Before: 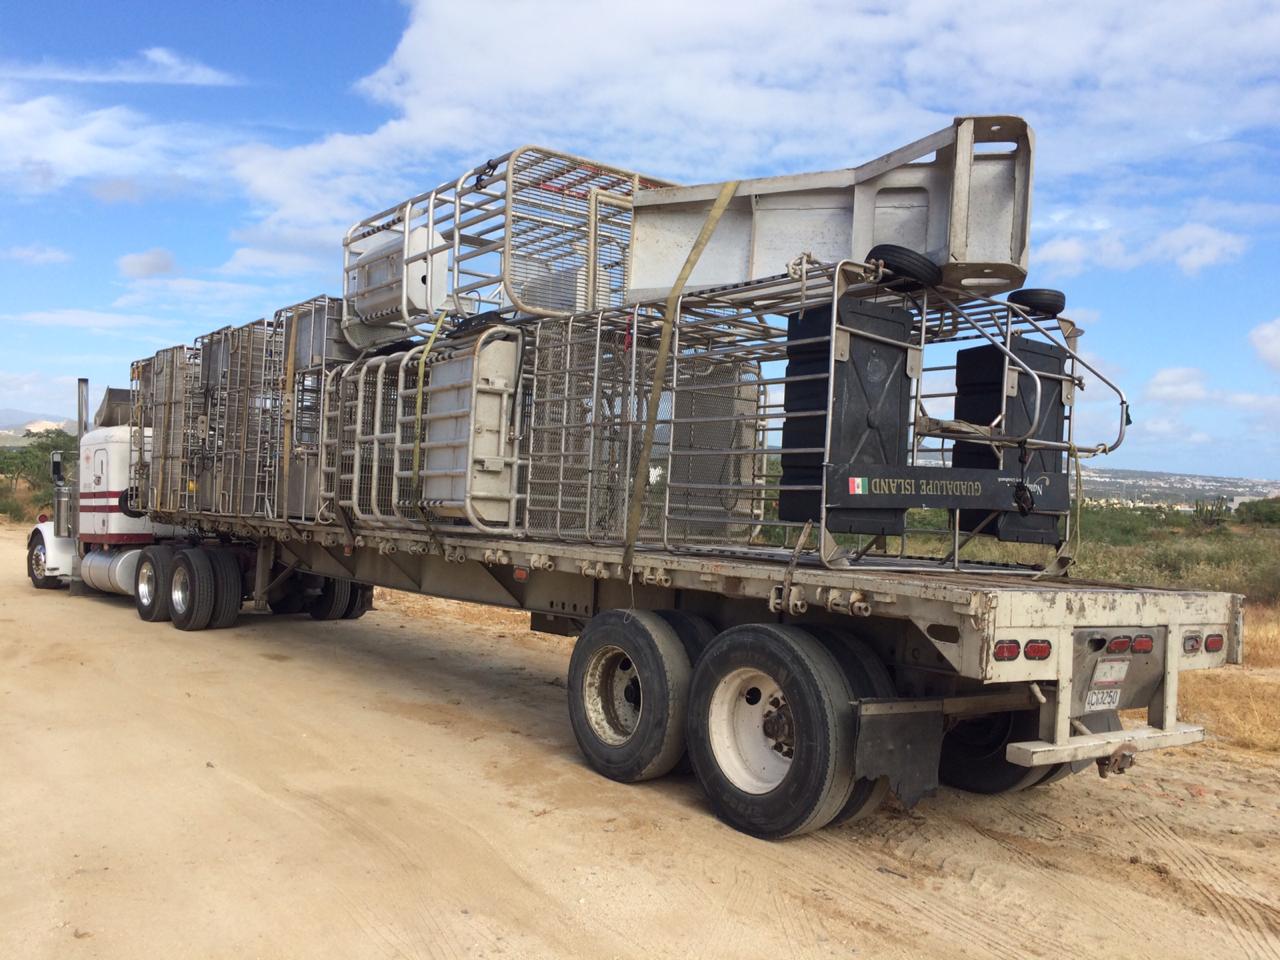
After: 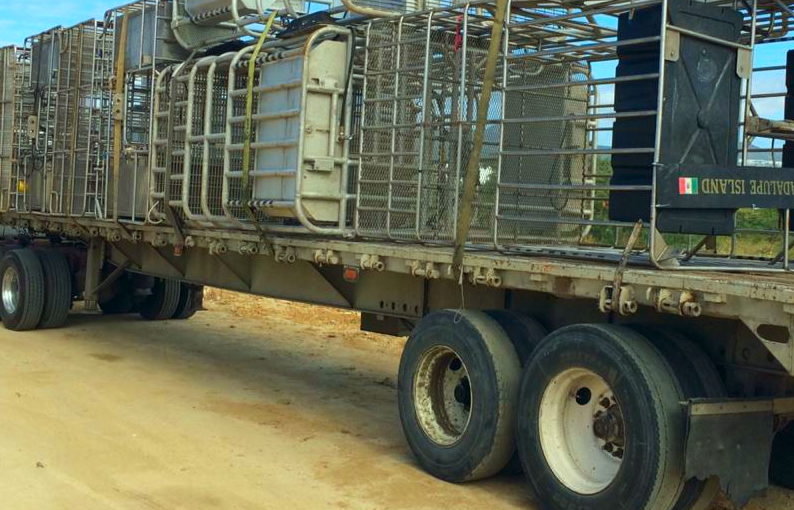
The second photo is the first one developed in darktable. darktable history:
color correction: highlights a* -7.33, highlights b* 1.26, shadows a* -3.55, saturation 1.4
velvia: strength 15%
crop: left 13.312%, top 31.28%, right 24.627%, bottom 15.582%
